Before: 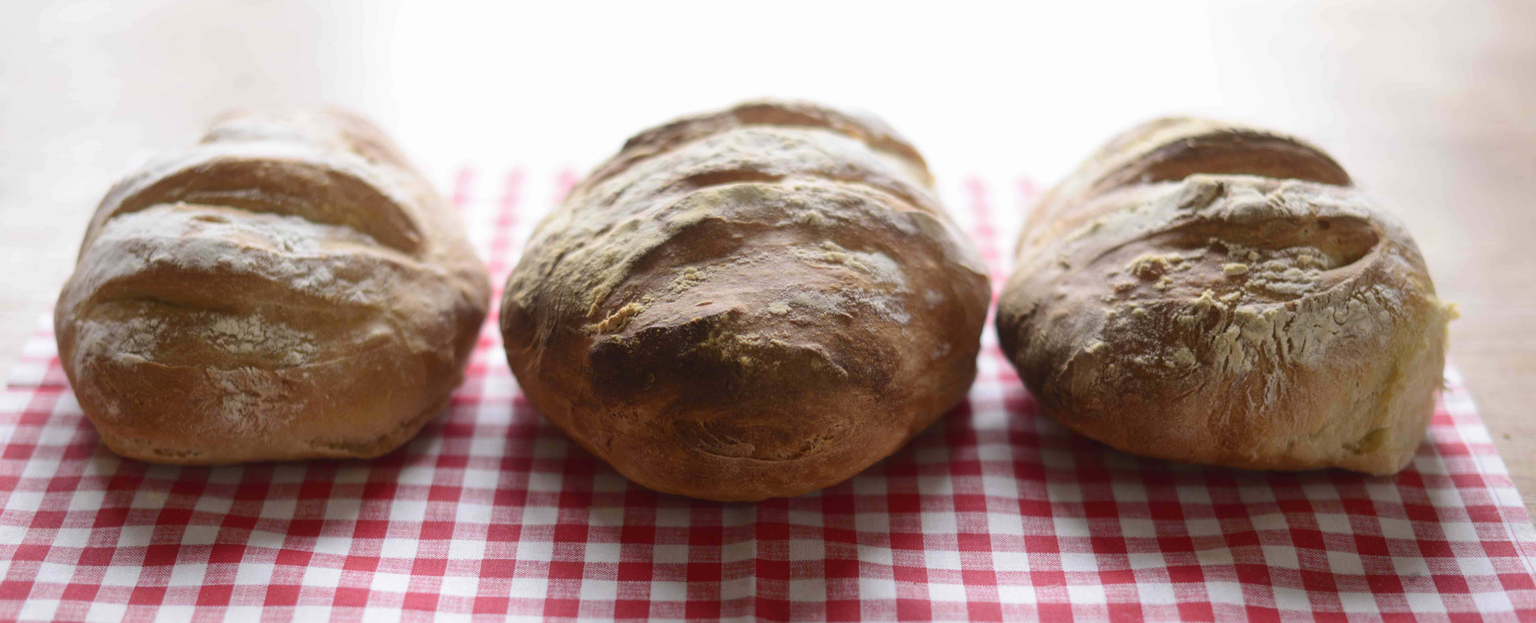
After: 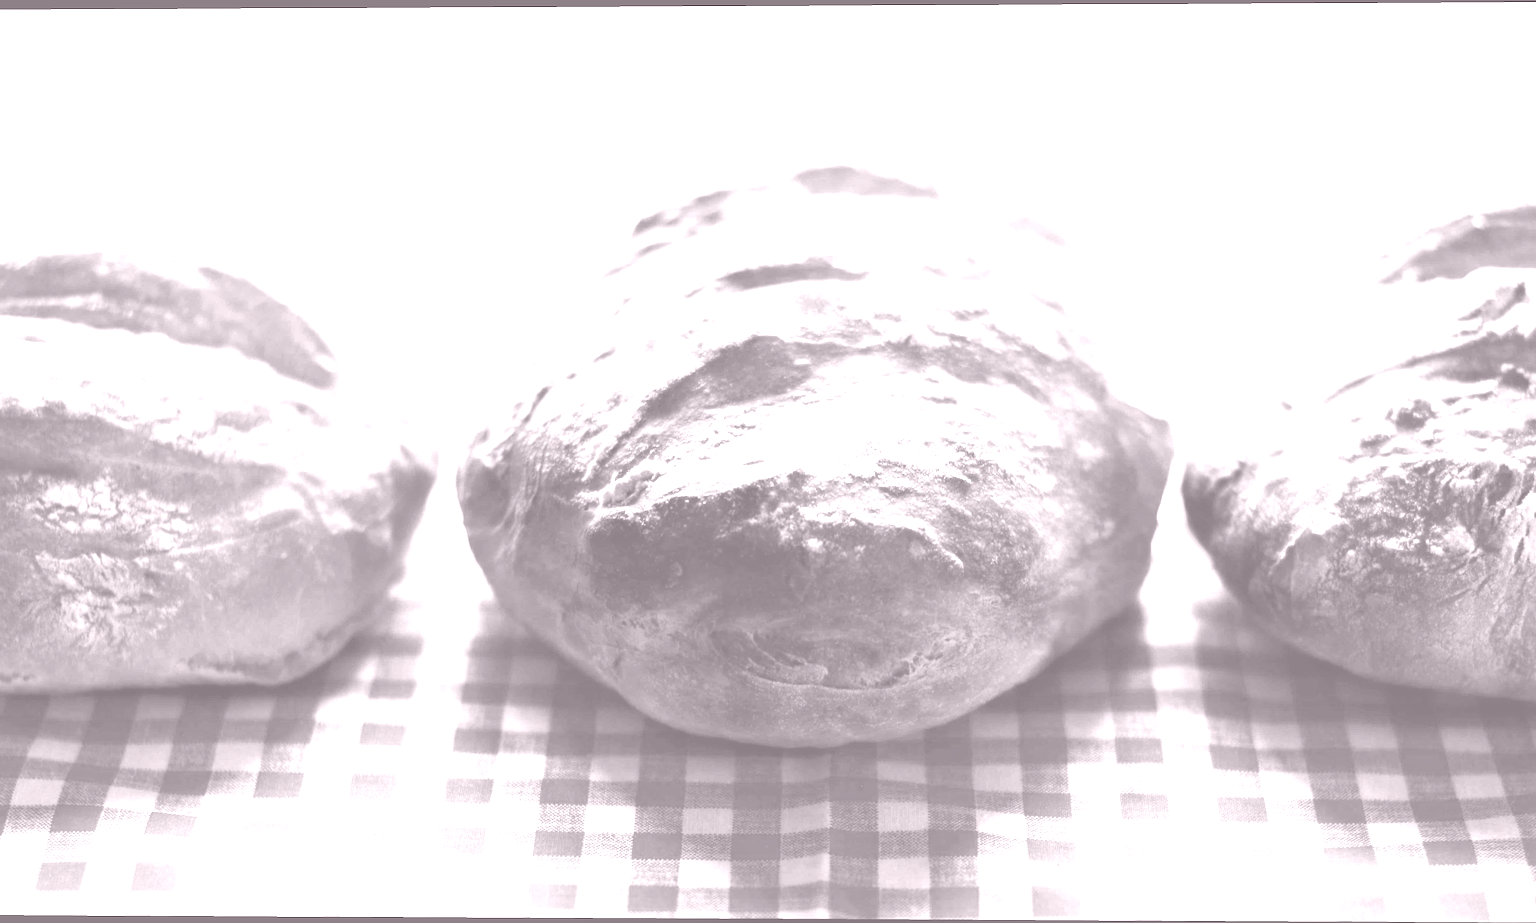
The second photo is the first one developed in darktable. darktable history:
colorize: hue 25.2°, saturation 83%, source mix 82%, lightness 79%, version 1
exposure: black level correction 0.005, exposure 0.001 EV, compensate highlight preservation false
tone equalizer: -8 EV -0.417 EV, -7 EV -0.389 EV, -6 EV -0.333 EV, -5 EV -0.222 EV, -3 EV 0.222 EV, -2 EV 0.333 EV, -1 EV 0.389 EV, +0 EV 0.417 EV, edges refinement/feathering 500, mask exposure compensation -1.57 EV, preserve details no
crop and rotate: left 12.648%, right 20.685%
rotate and perspective: lens shift (vertical) 0.048, lens shift (horizontal) -0.024, automatic cropping off
contrast brightness saturation: saturation -0.05
contrast equalizer: y [[0.514, 0.573, 0.581, 0.508, 0.5, 0.5], [0.5 ×6], [0.5 ×6], [0 ×6], [0 ×6]]
color balance: lift [1.006, 0.985, 1.002, 1.015], gamma [1, 0.953, 1.008, 1.047], gain [1.076, 1.13, 1.004, 0.87]
